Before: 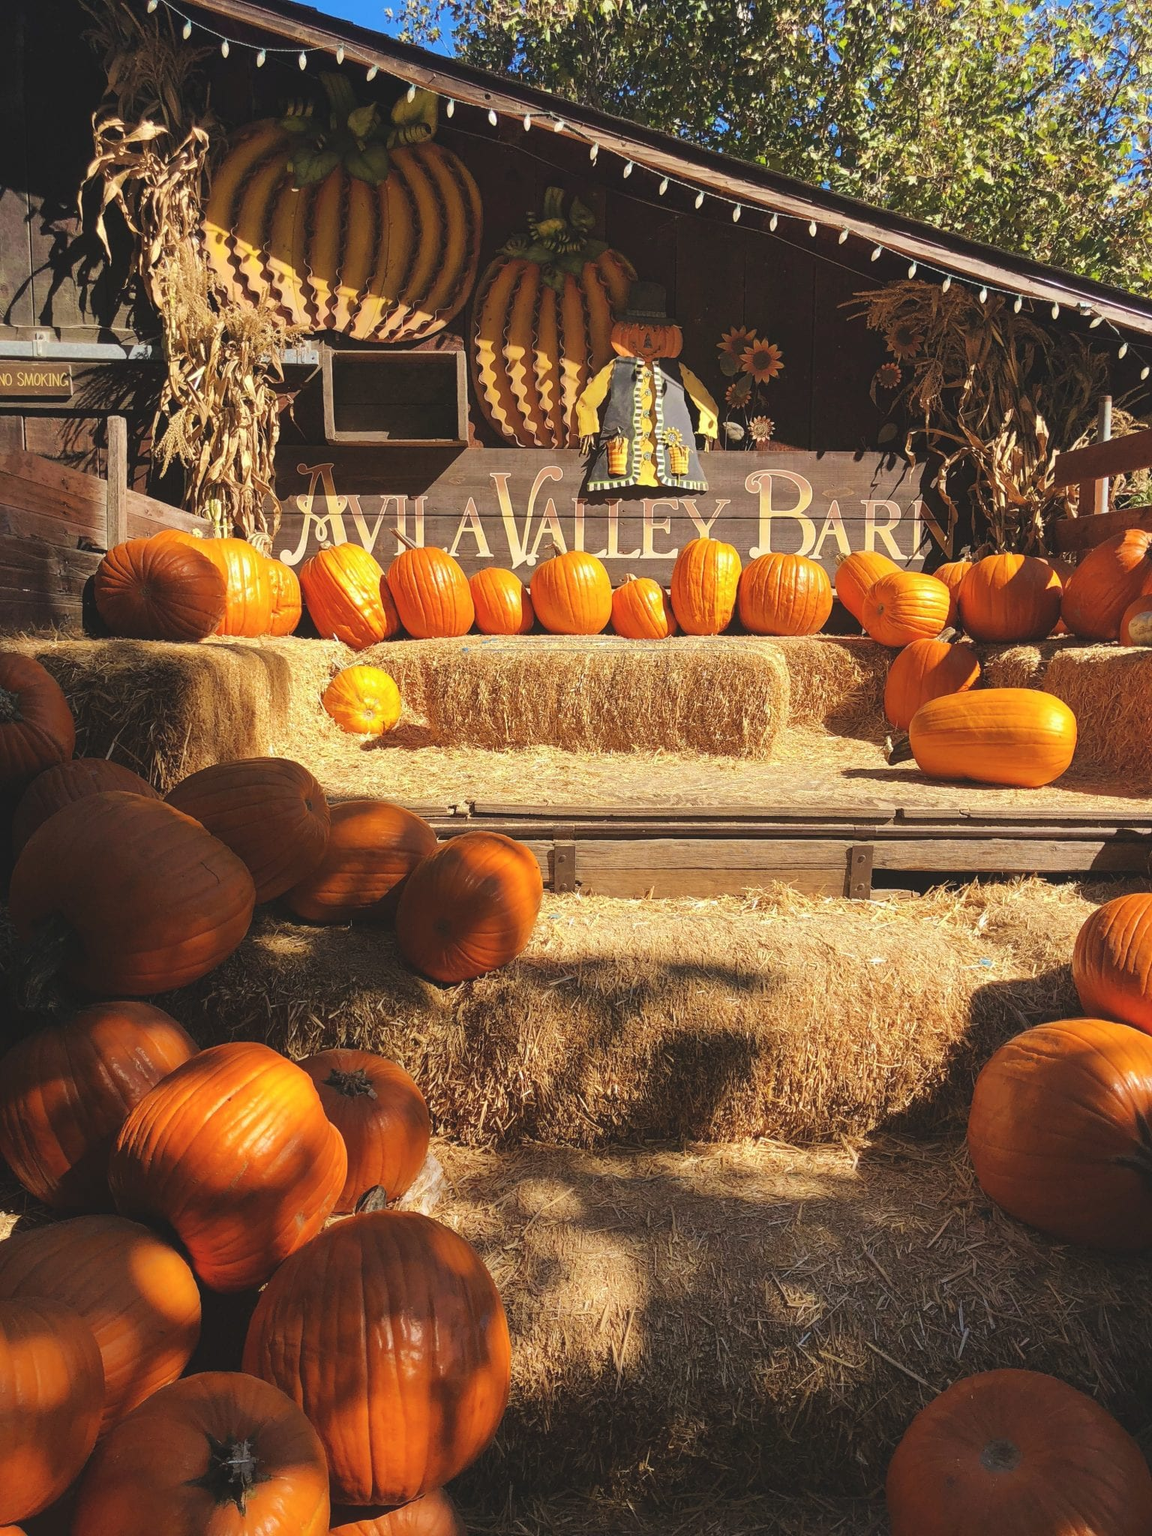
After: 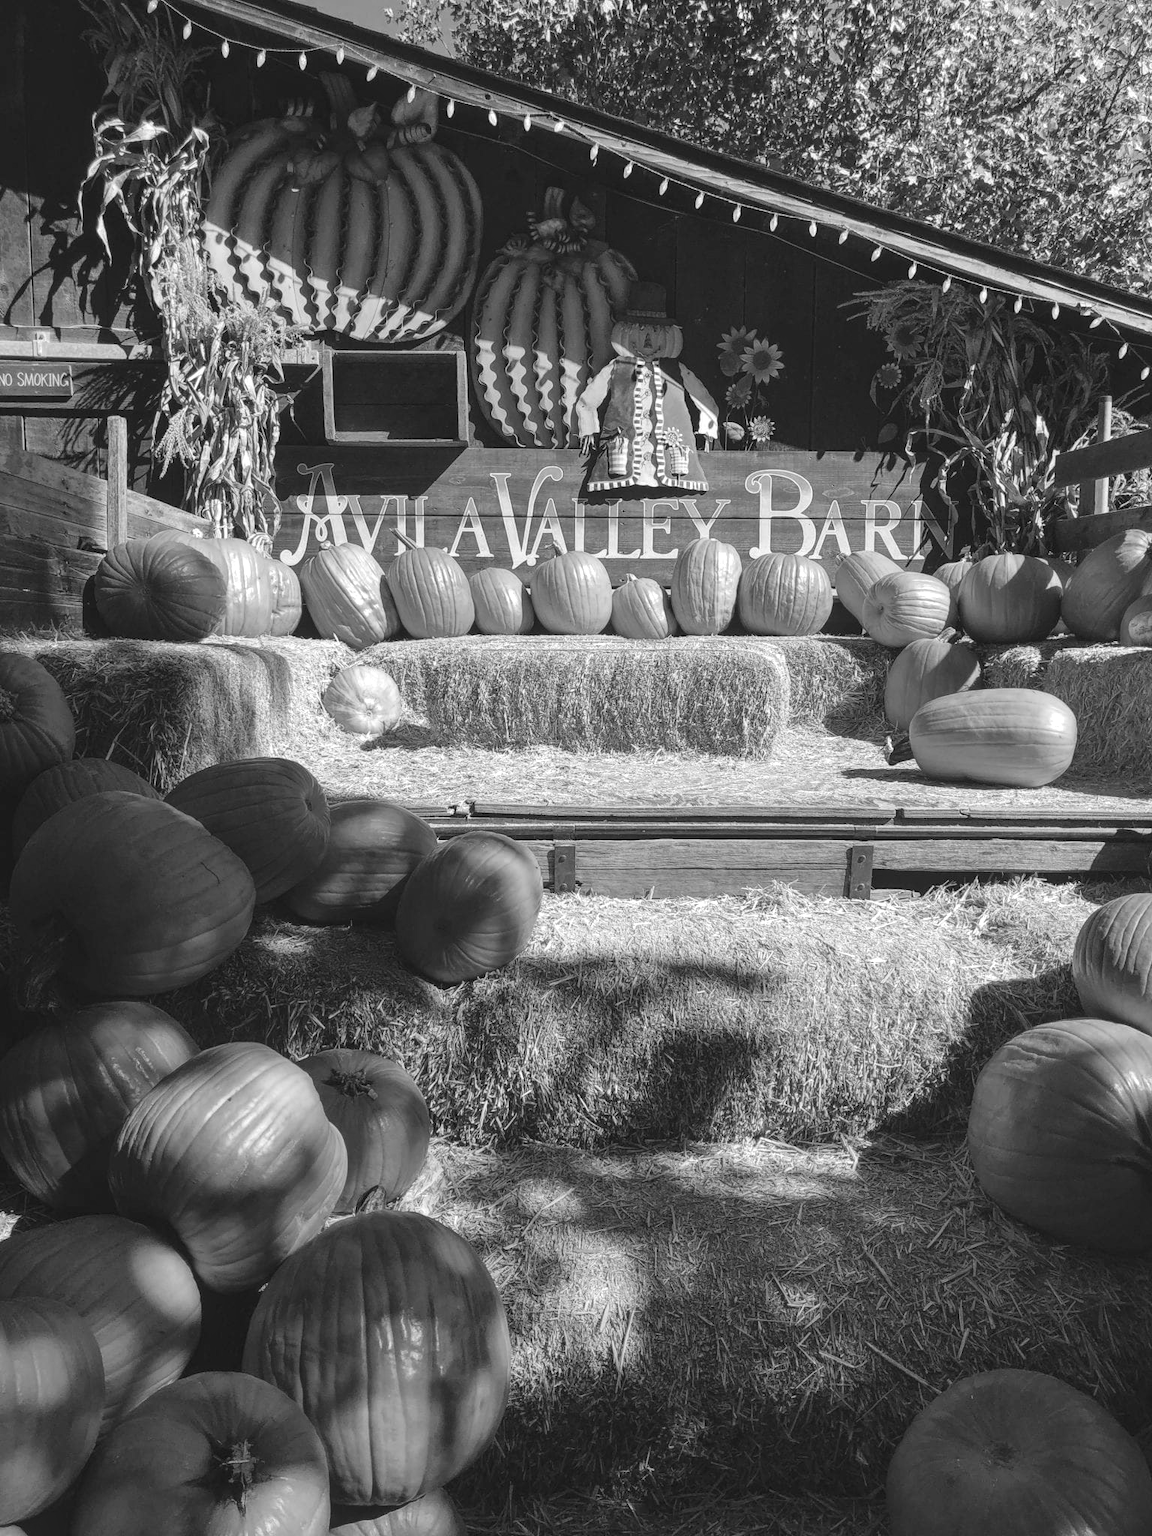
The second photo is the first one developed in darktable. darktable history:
local contrast: highlights 99%, shadows 86%, detail 160%, midtone range 0.2
monochrome: a 32, b 64, size 2.3, highlights 1
